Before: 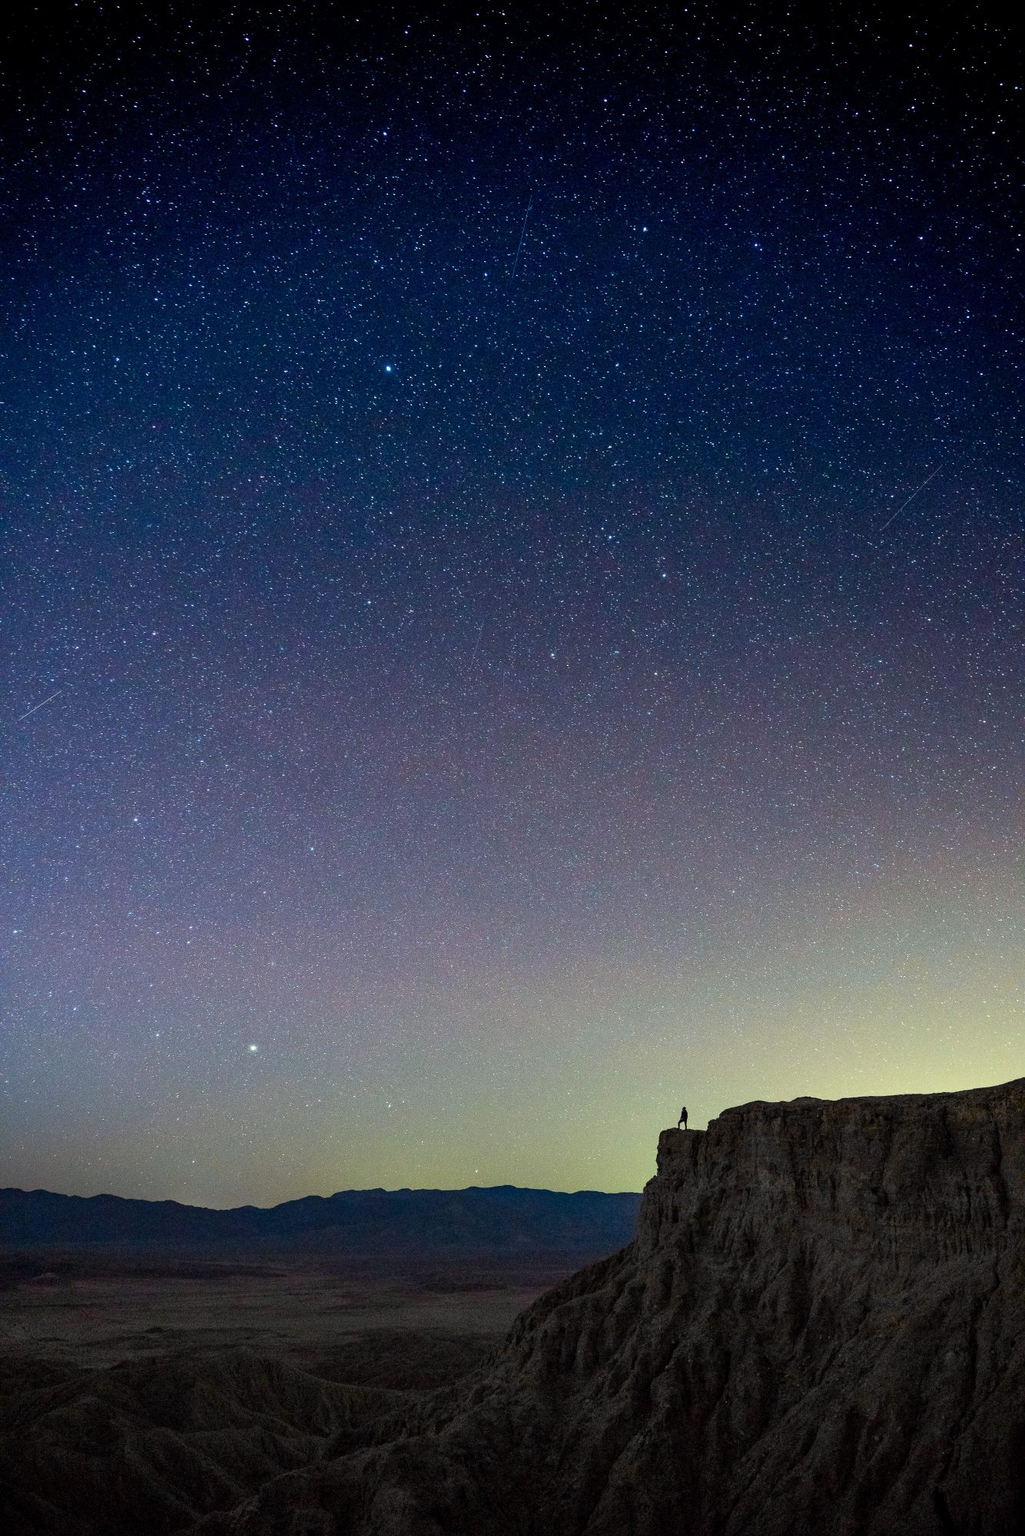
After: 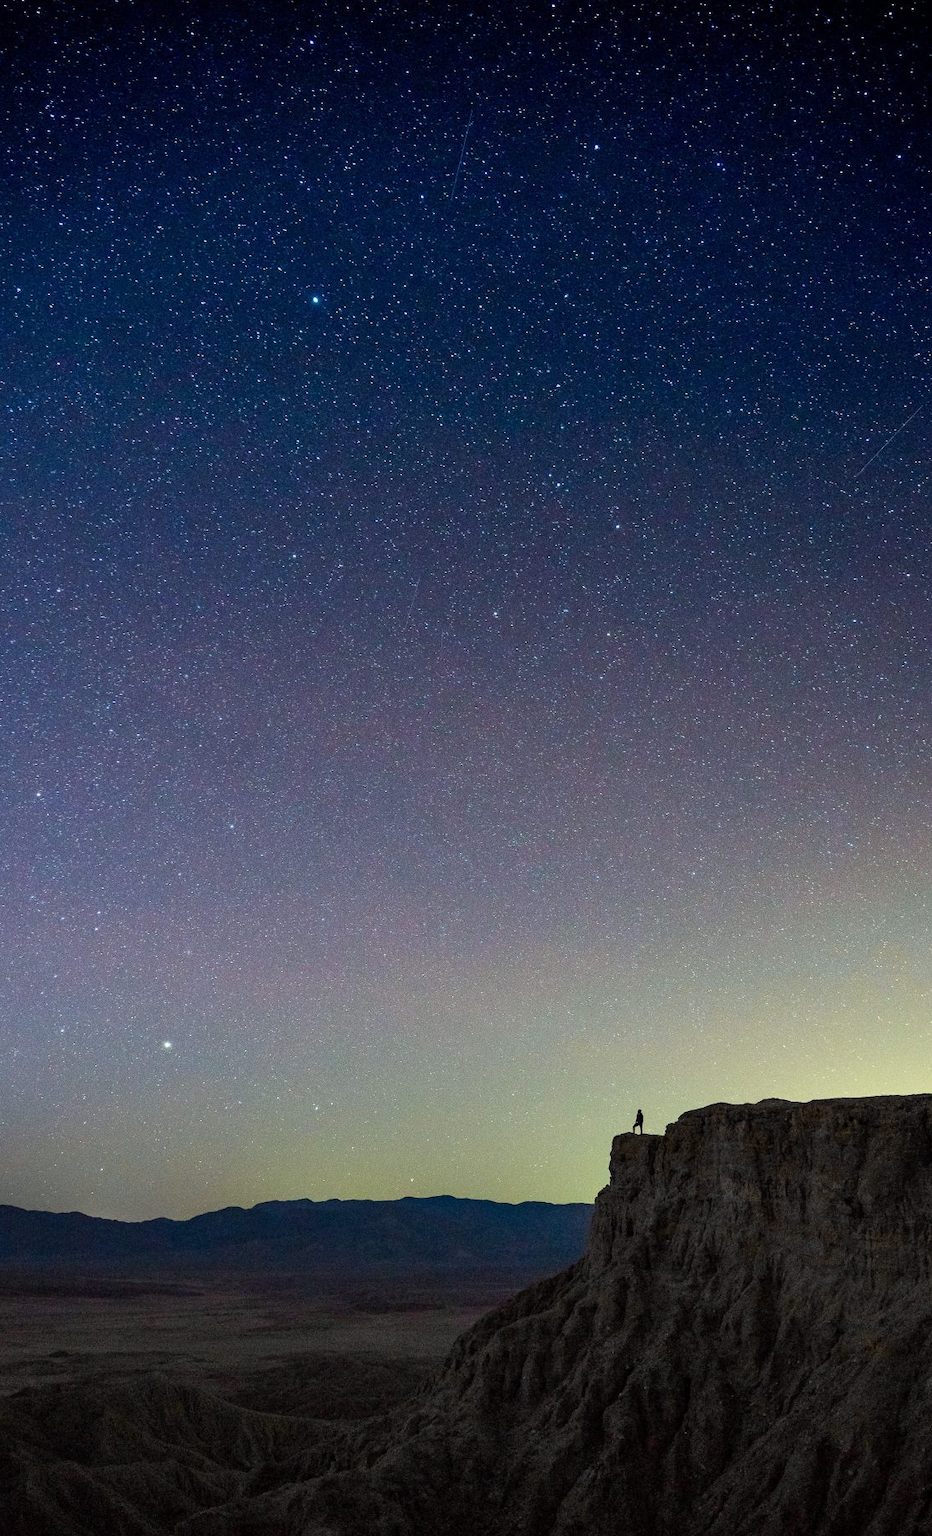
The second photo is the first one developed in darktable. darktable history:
crop: left 9.834%, top 6.232%, right 7.163%, bottom 2.563%
